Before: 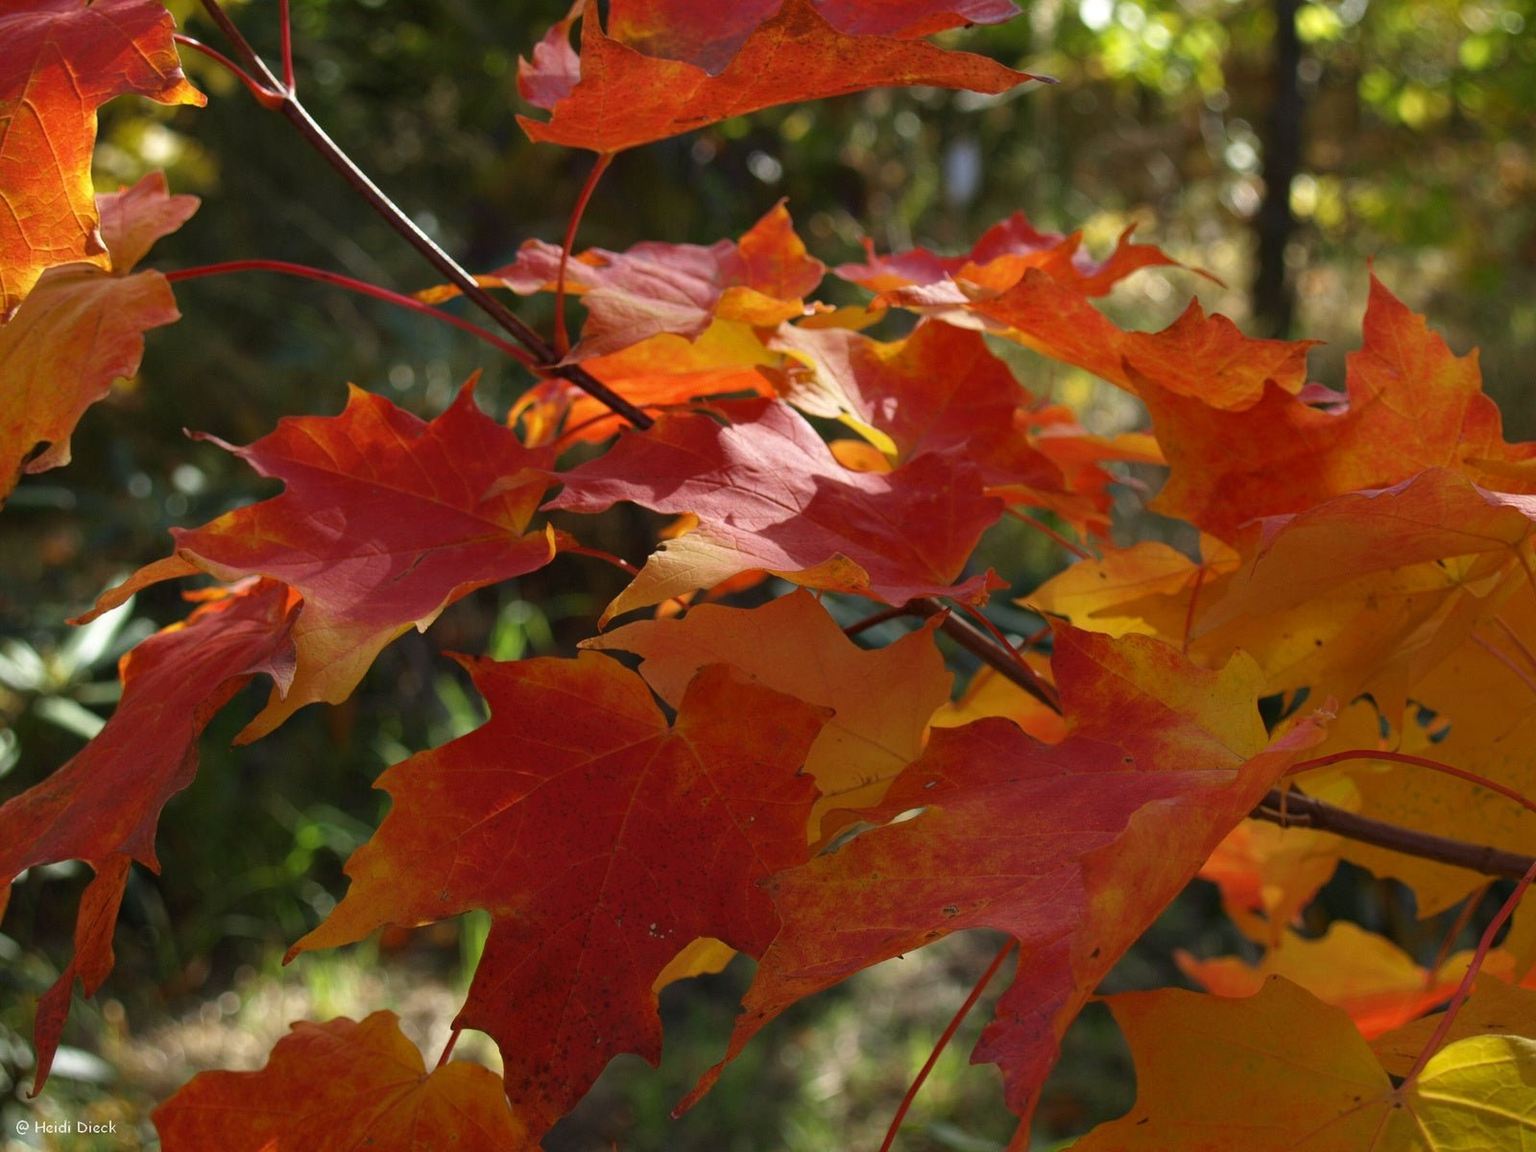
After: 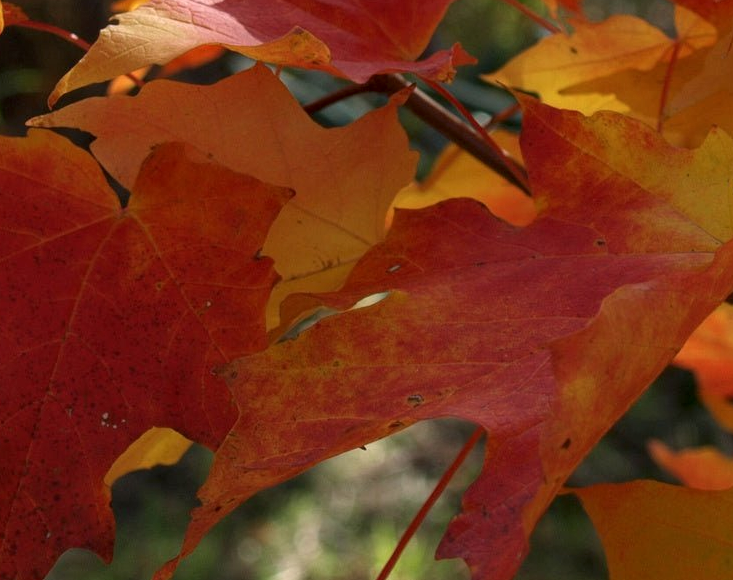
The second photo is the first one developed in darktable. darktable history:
crop: left 35.976%, top 45.819%, right 18.162%, bottom 5.807%
local contrast: on, module defaults
